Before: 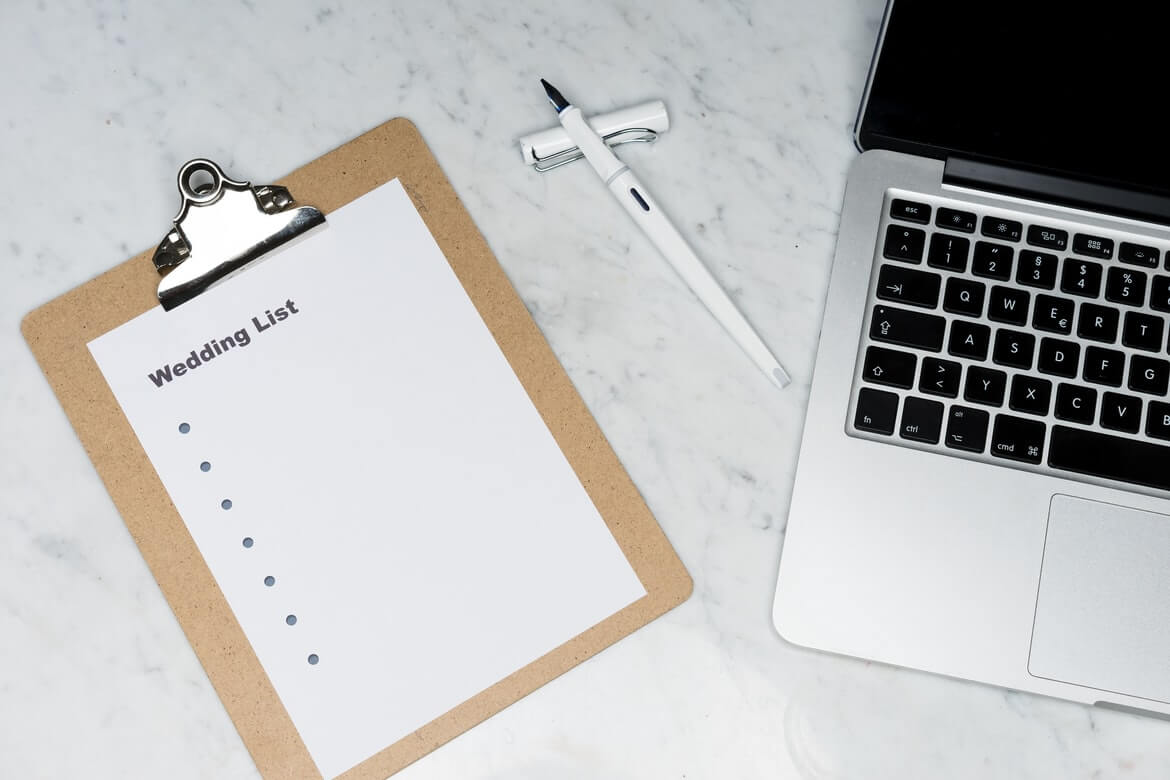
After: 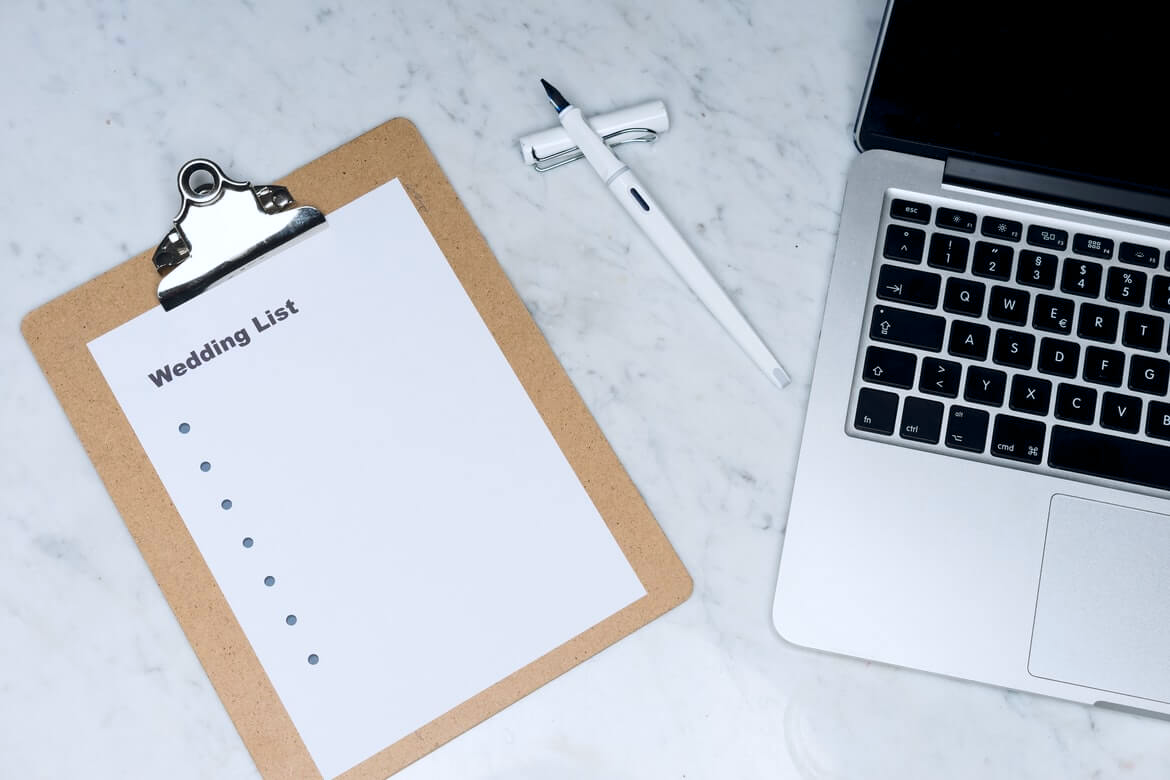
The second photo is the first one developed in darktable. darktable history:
color correction: highlights a* -4.18, highlights b* -10.81
color balance rgb: shadows lift › hue 87.51°, highlights gain › chroma 1.62%, highlights gain › hue 55.1°, global offset › chroma 0.06%, global offset › hue 253.66°, linear chroma grading › global chroma 0.5%, perceptual saturation grading › global saturation 16.38%
